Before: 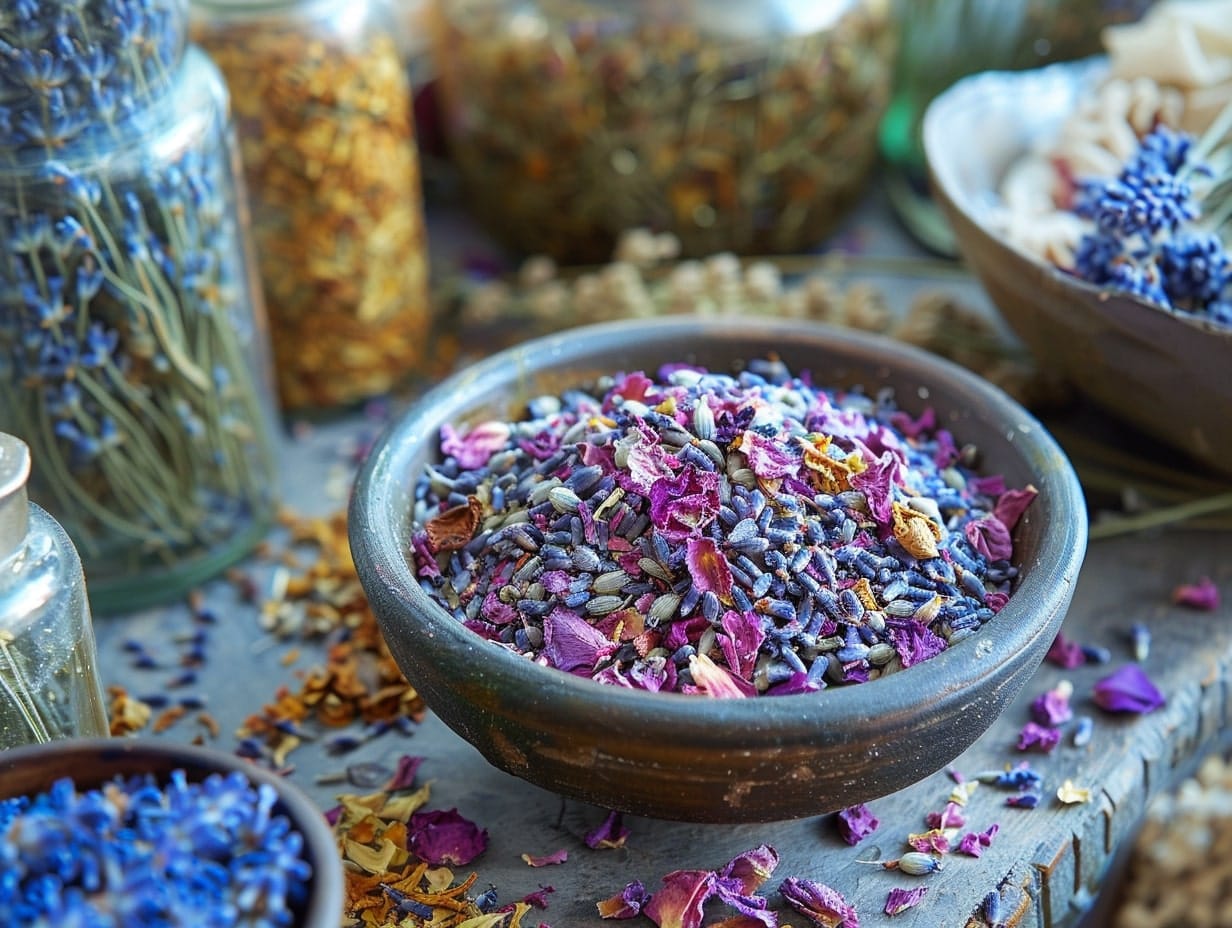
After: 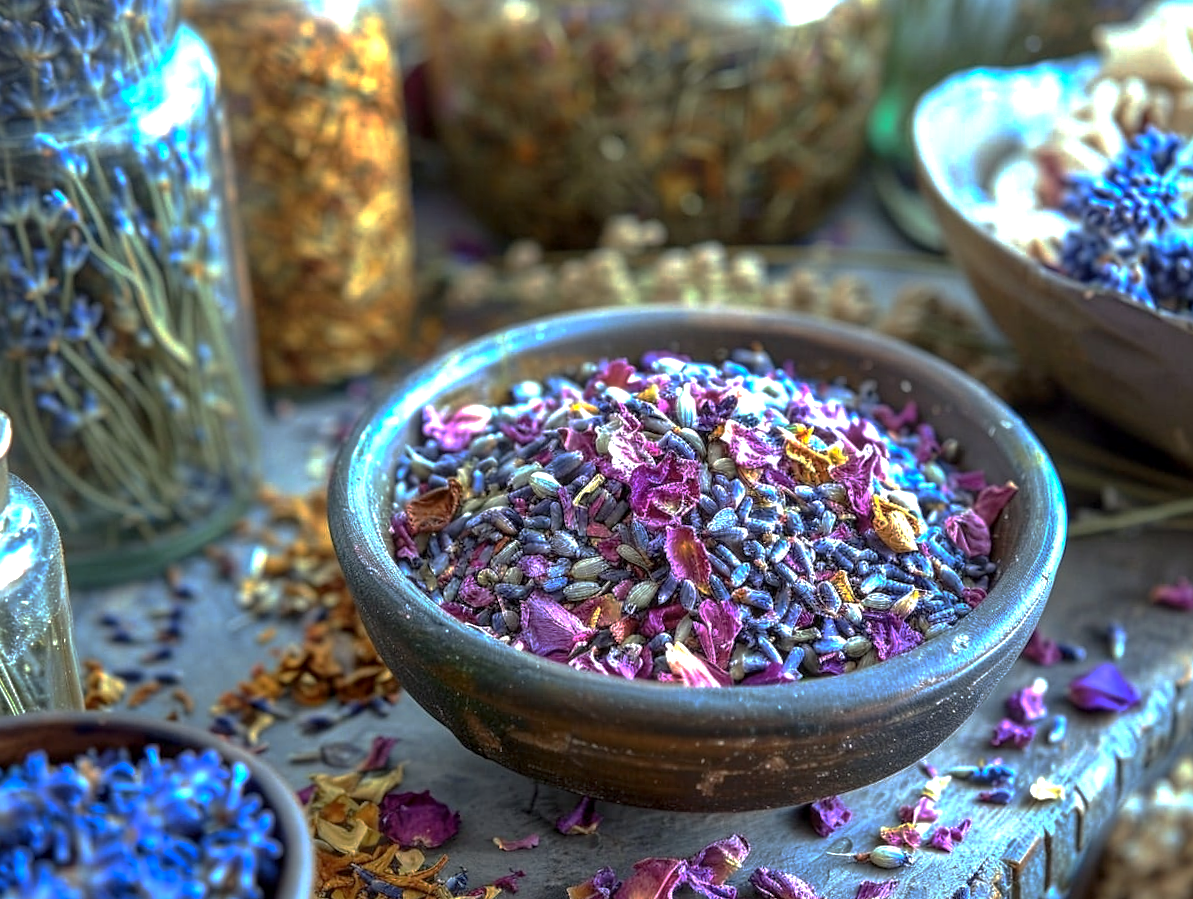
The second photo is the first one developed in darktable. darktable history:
local contrast: detail 130%
crop and rotate: angle -1.4°
base curve: curves: ch0 [(0, 0) (0.826, 0.587) (1, 1)], preserve colors none
exposure: black level correction 0, exposure 0.698 EV, compensate highlight preservation false
